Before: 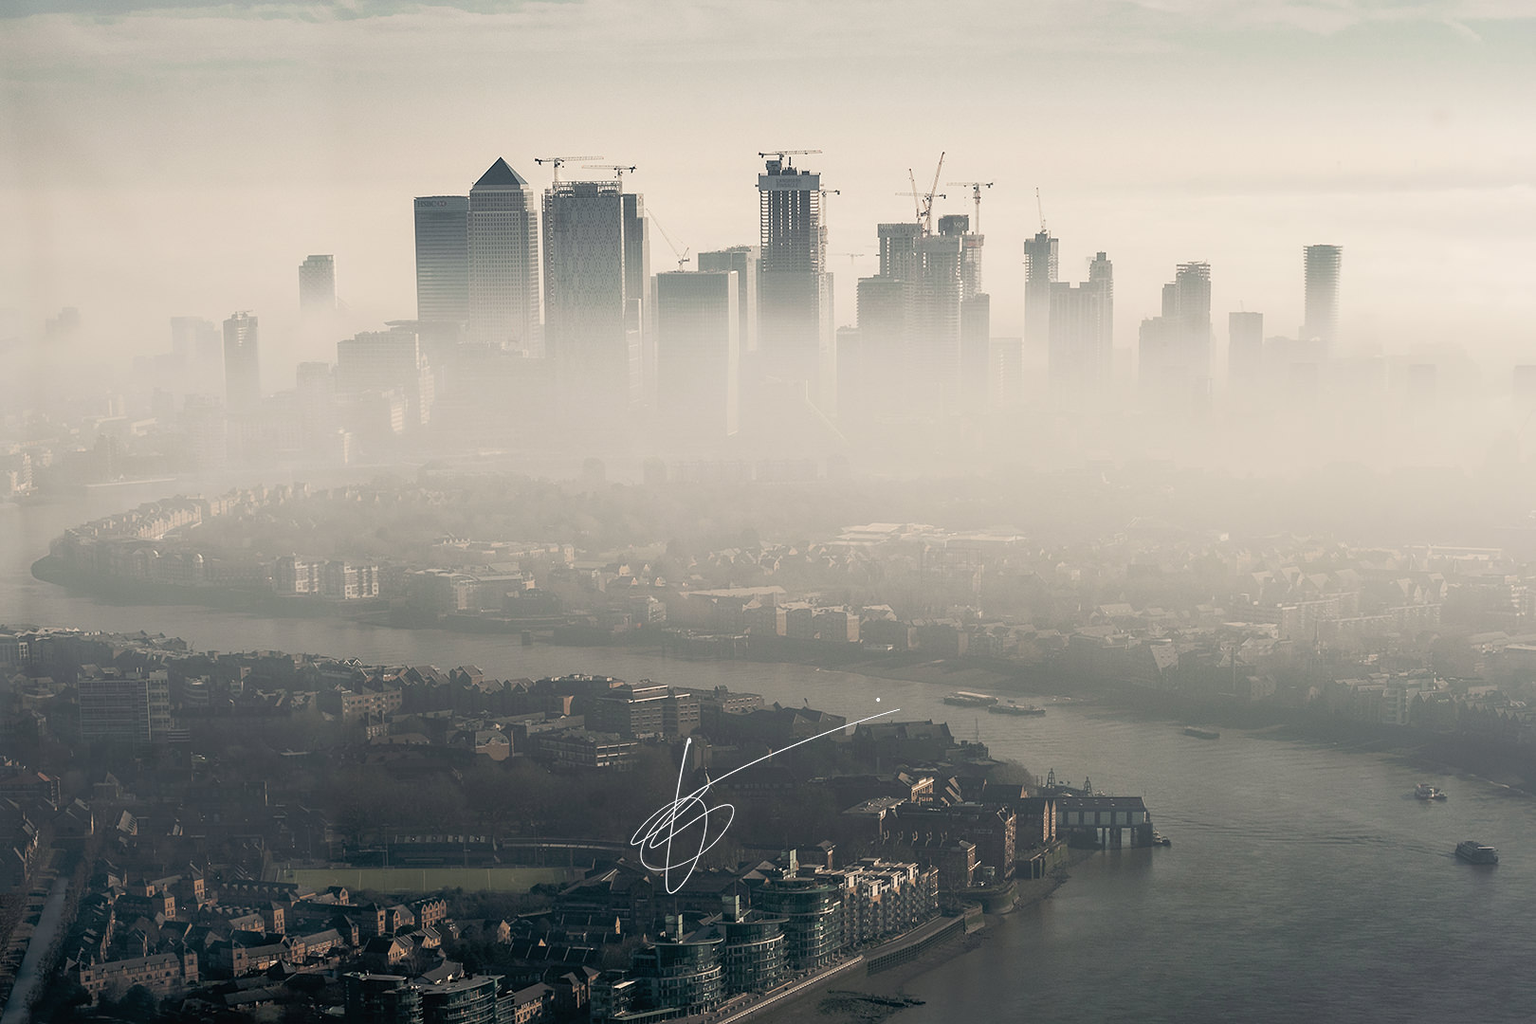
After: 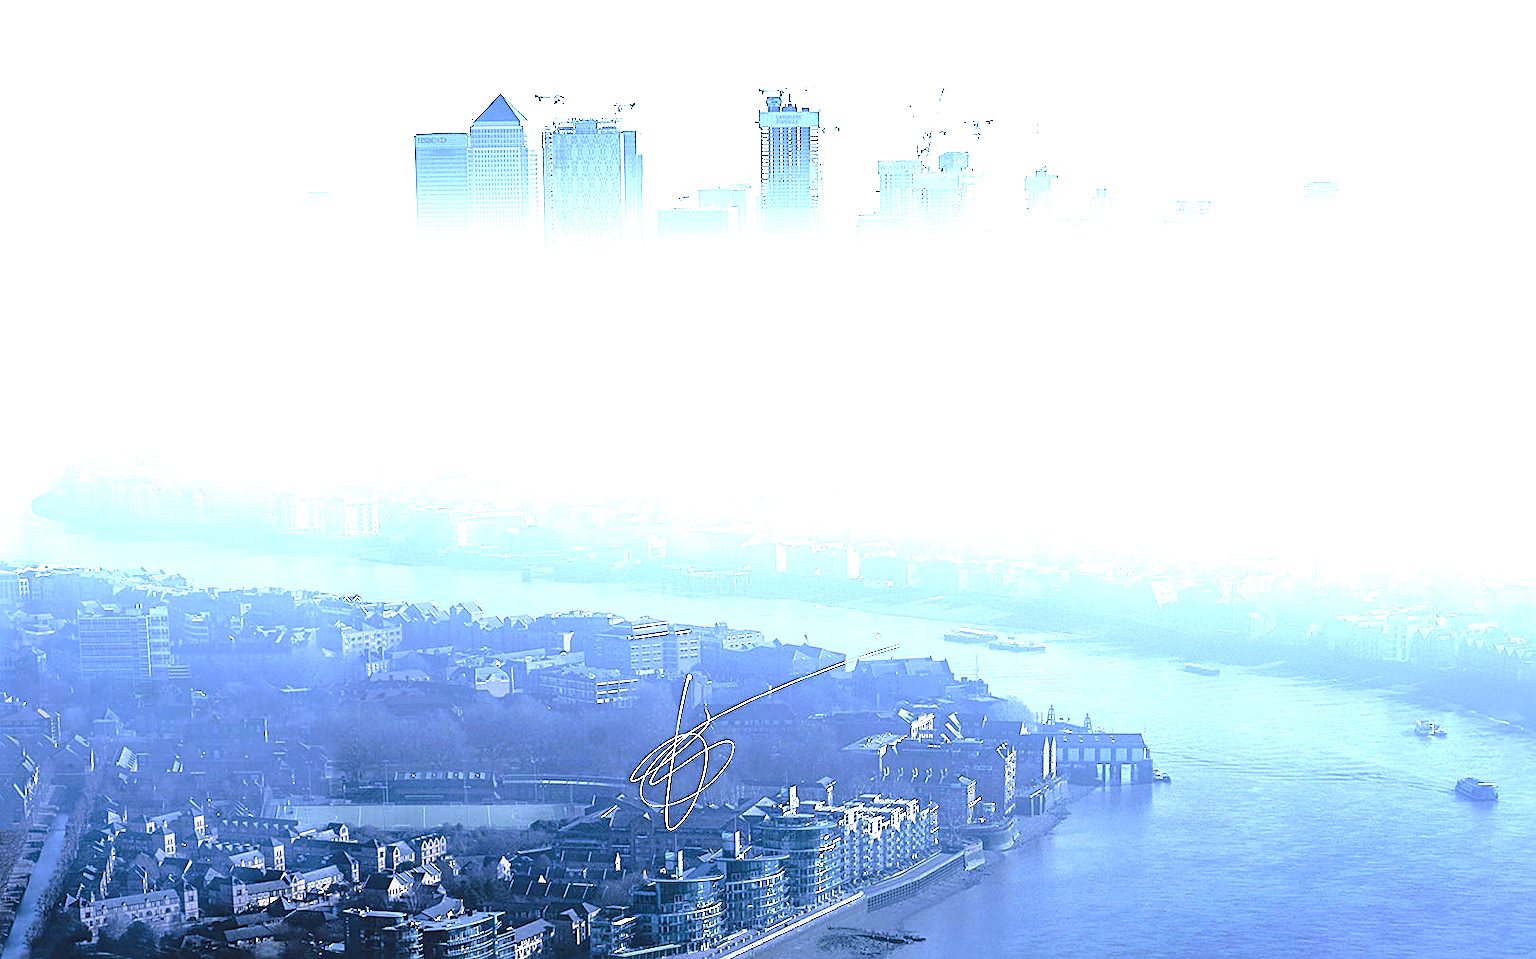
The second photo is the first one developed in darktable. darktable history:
sharpen: on, module defaults
crop and rotate: top 6.25%
exposure: black level correction 0, exposure 2.327 EV, compensate exposure bias true, compensate highlight preservation false
white balance: red 0.766, blue 1.537
